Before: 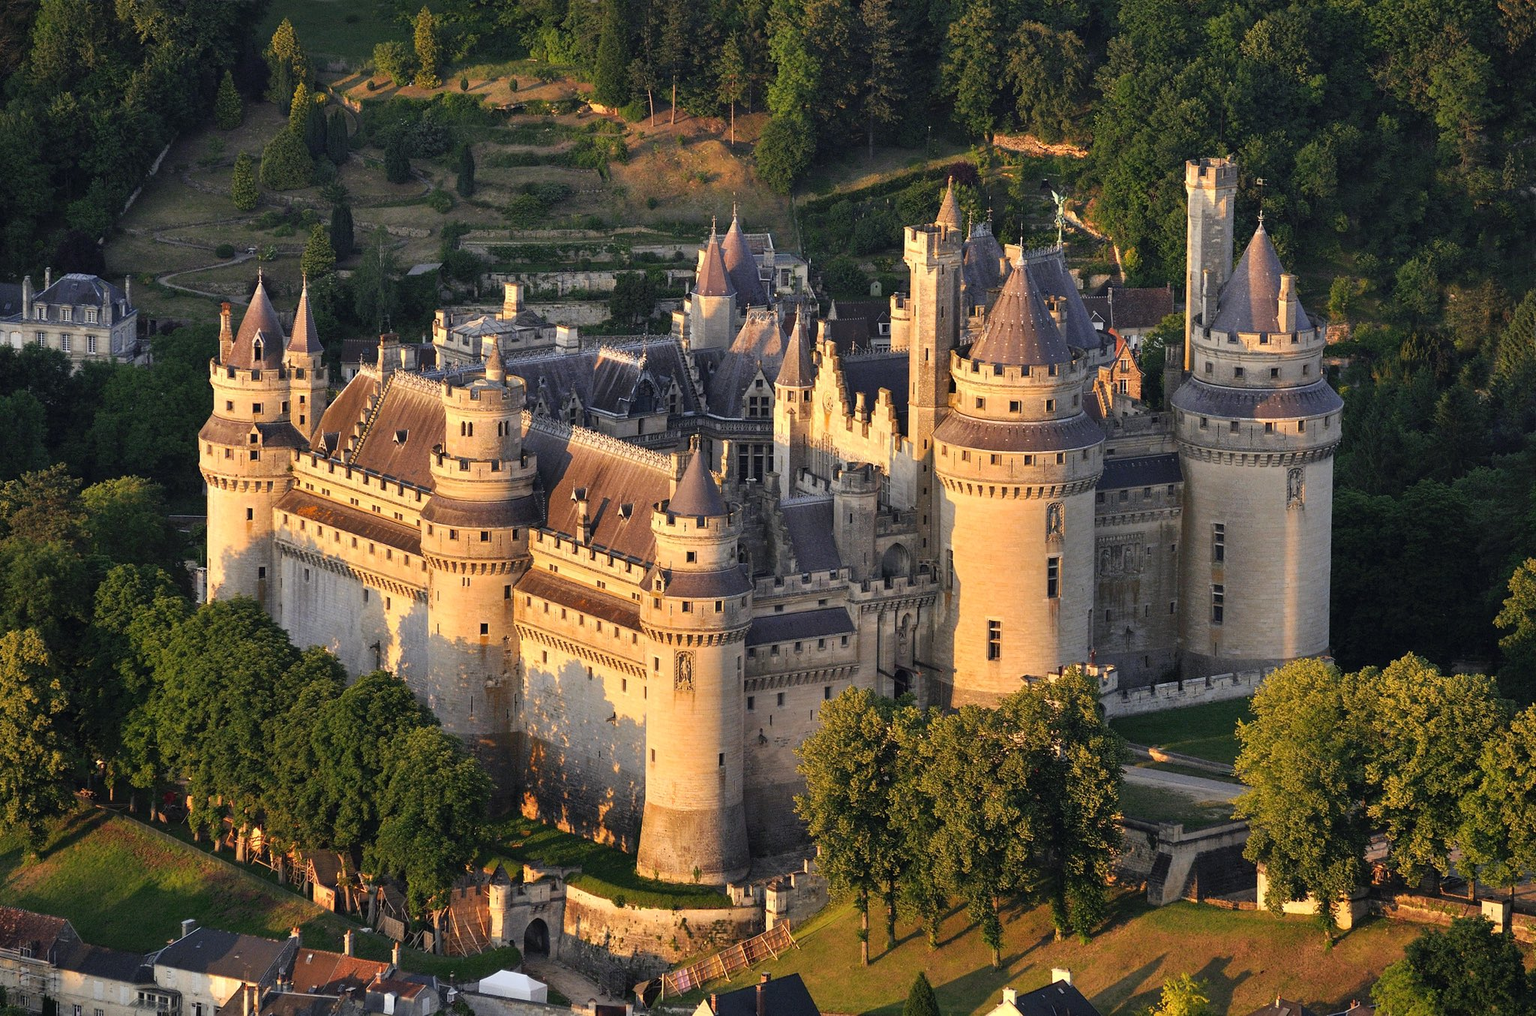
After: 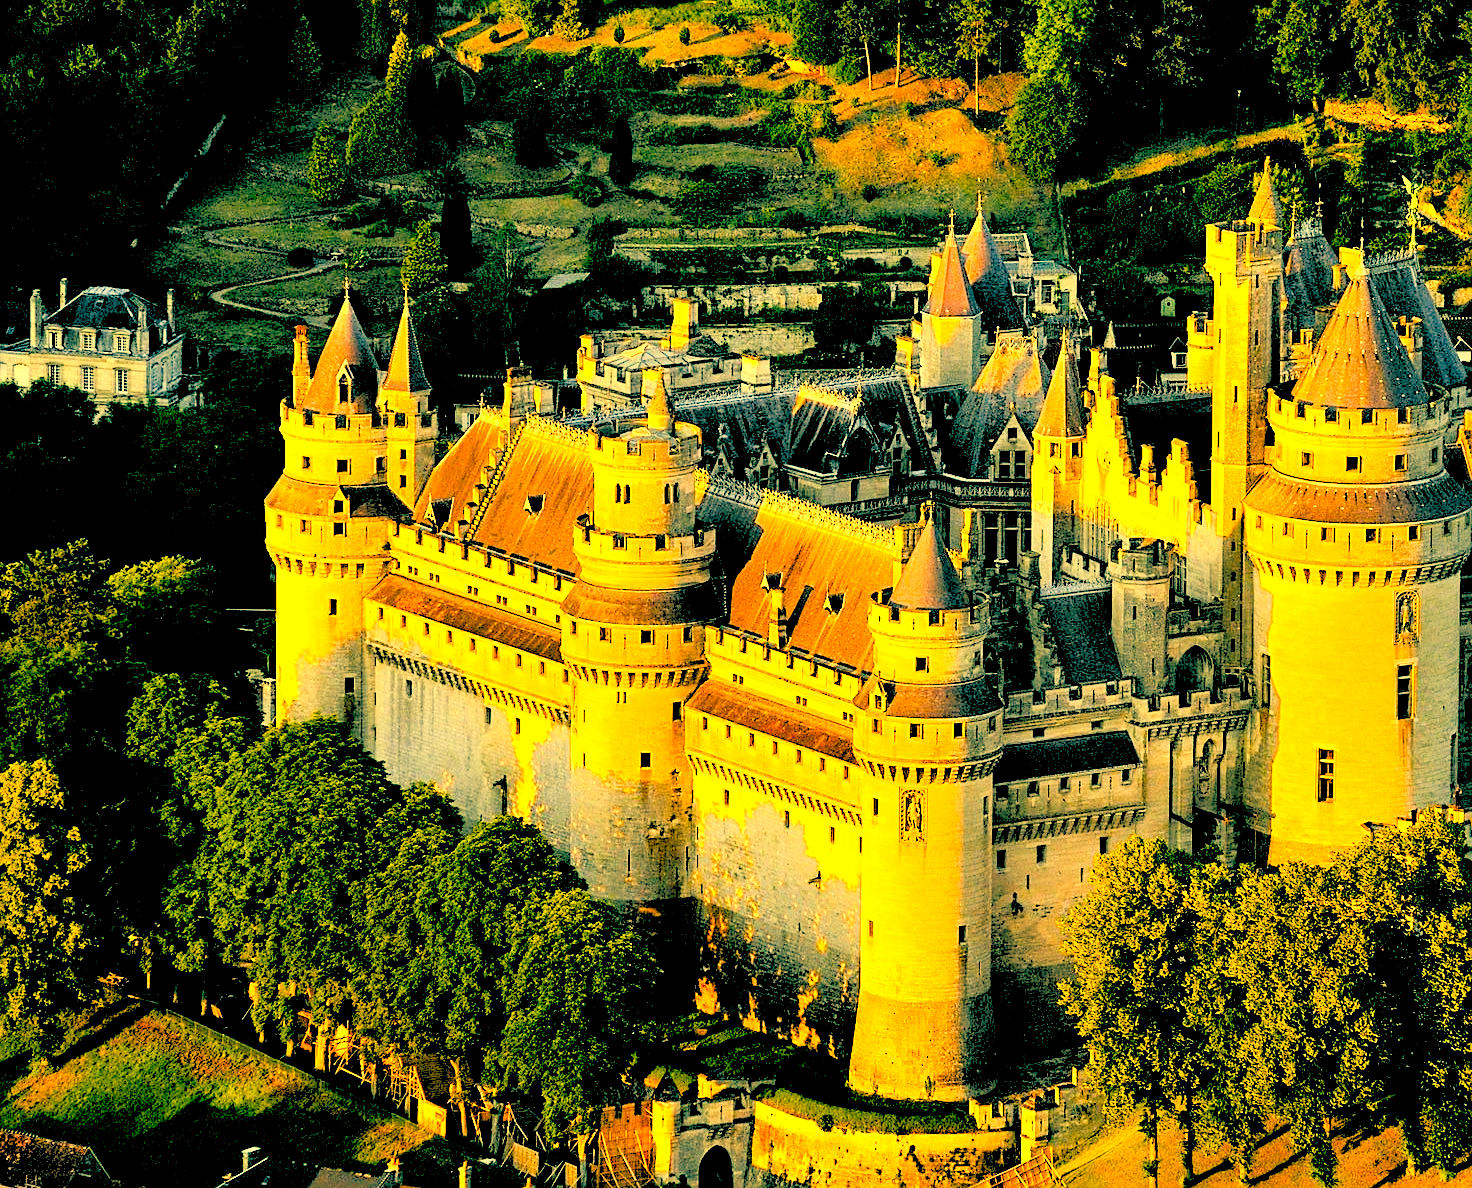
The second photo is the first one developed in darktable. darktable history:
exposure: black level correction 0.001, exposure 0.3 EV, compensate highlight preservation false
rgb levels: levels [[0.027, 0.429, 0.996], [0, 0.5, 1], [0, 0.5, 1]]
color balance rgb: linear chroma grading › global chroma 16.62%, perceptual saturation grading › highlights -8.63%, perceptual saturation grading › mid-tones 18.66%, perceptual saturation grading › shadows 28.49%, perceptual brilliance grading › highlights 14.22%, perceptual brilliance grading › shadows -18.96%, global vibrance 27.71%
color balance: mode lift, gamma, gain (sRGB), lift [1, 0.69, 1, 1], gamma [1, 1.482, 1, 1], gain [1, 1, 1, 0.802]
contrast brightness saturation: contrast 0.2, brightness 0.16, saturation 0.22
white balance: red 1.045, blue 0.932
sharpen: on, module defaults
crop: top 5.803%, right 27.864%, bottom 5.804%
